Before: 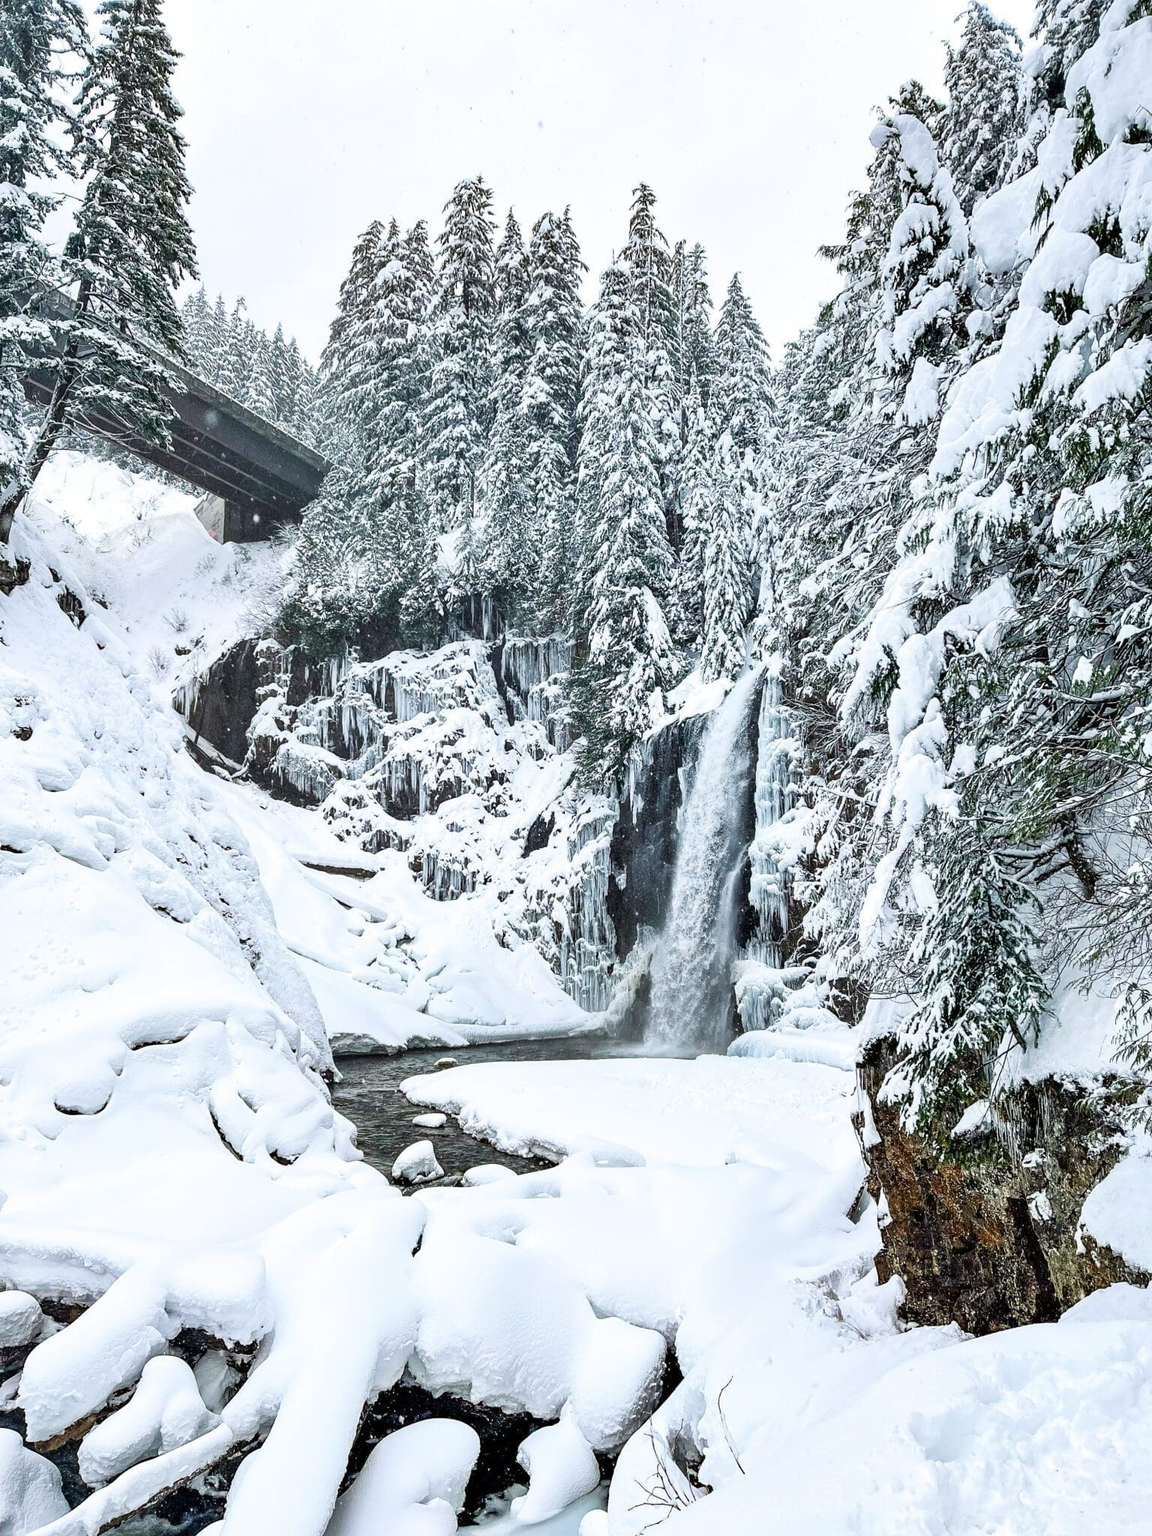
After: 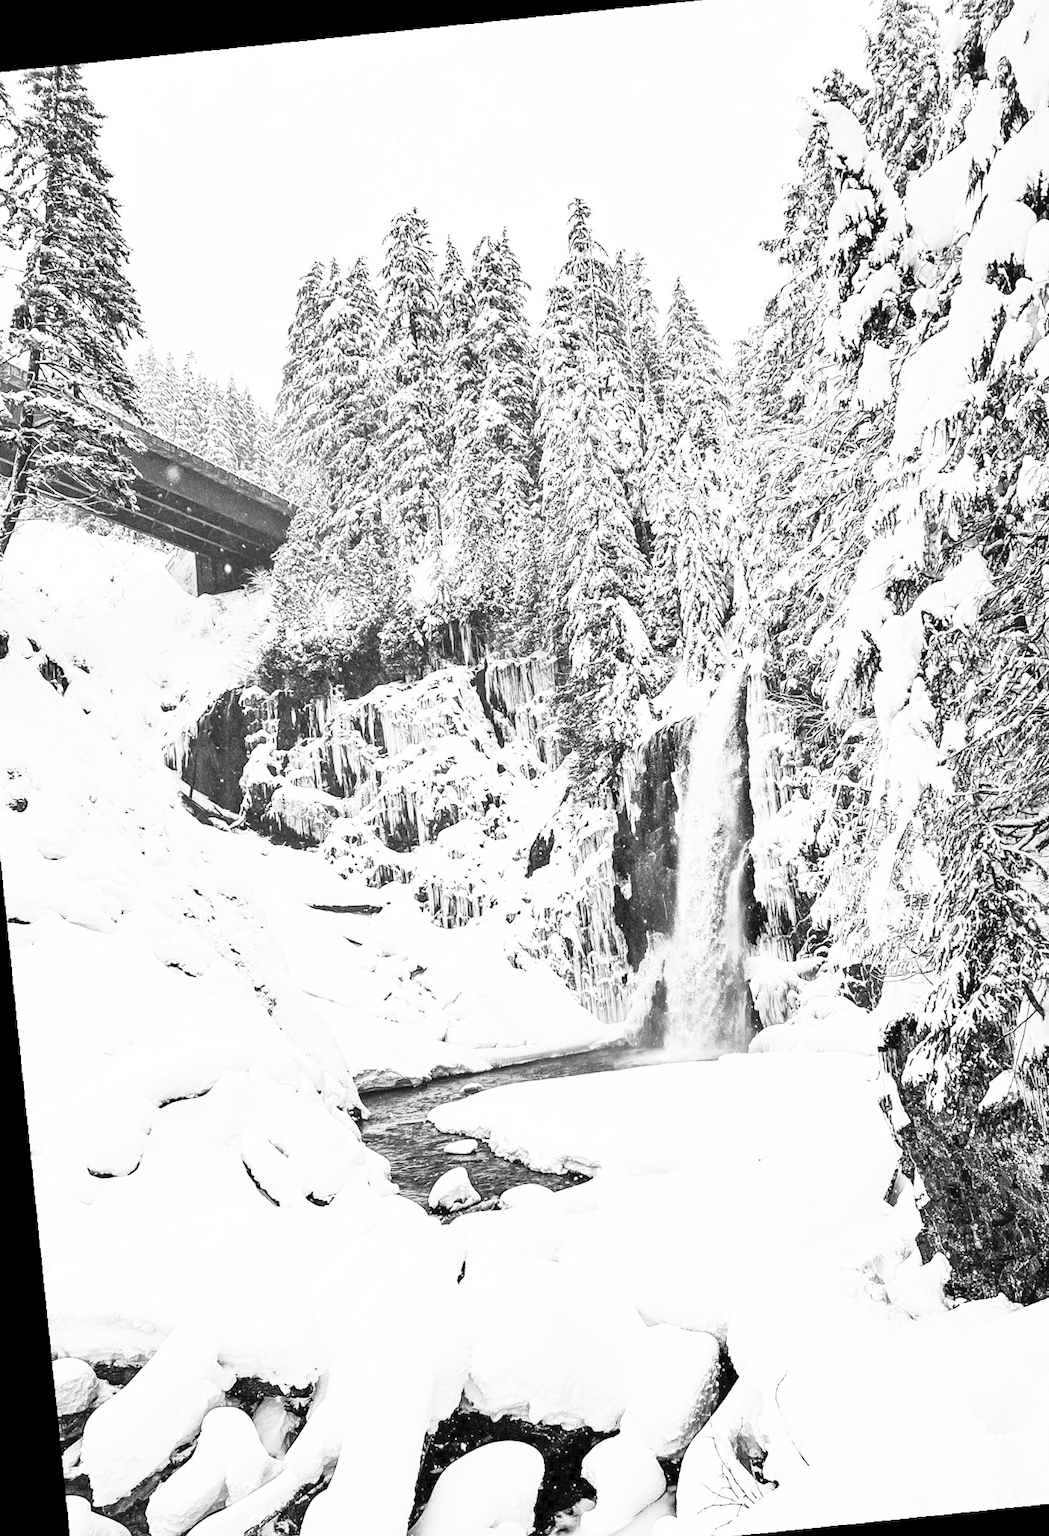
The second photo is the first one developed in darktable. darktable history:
crop and rotate: angle 1°, left 4.281%, top 0.642%, right 11.383%, bottom 2.486%
monochrome: on, module defaults
contrast brightness saturation: contrast 0.43, brightness 0.56, saturation -0.19
rotate and perspective: rotation -4.86°, automatic cropping off
white balance: red 0.948, green 1.02, blue 1.176
